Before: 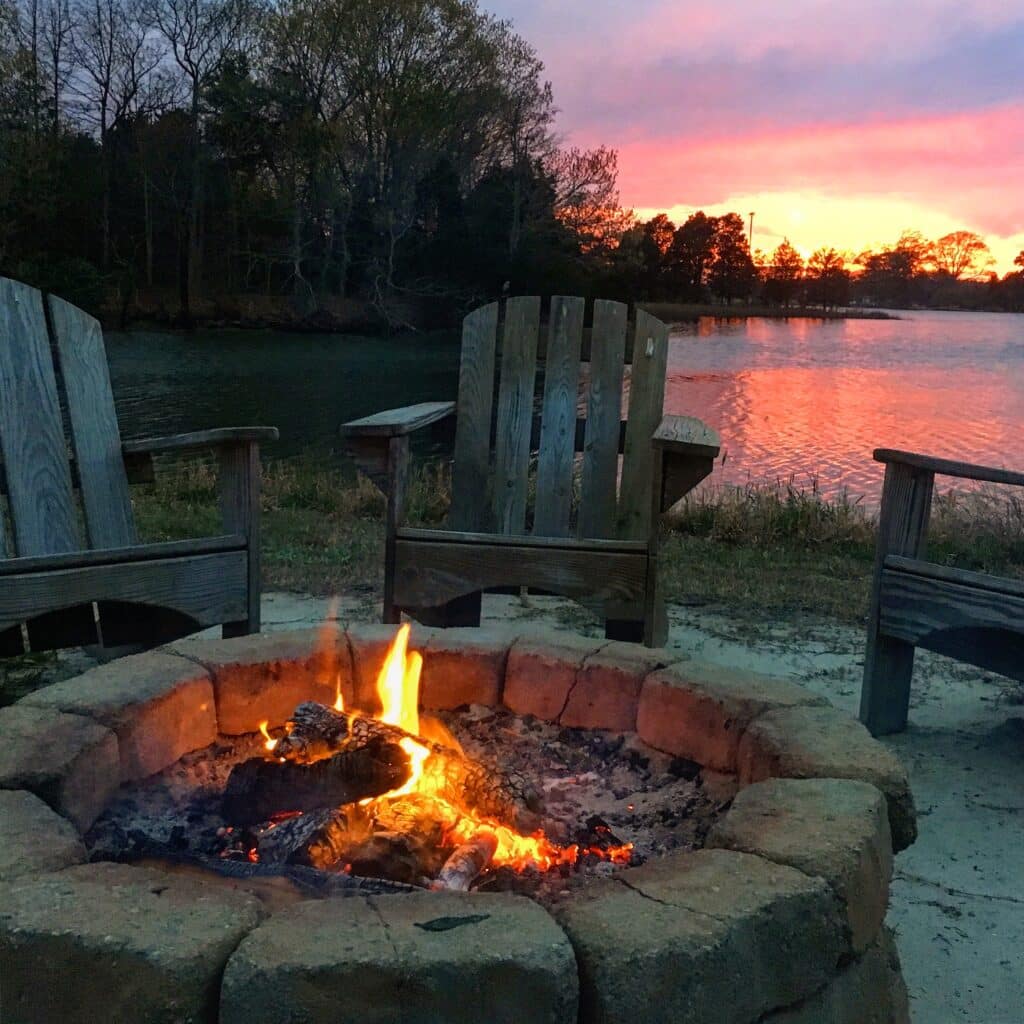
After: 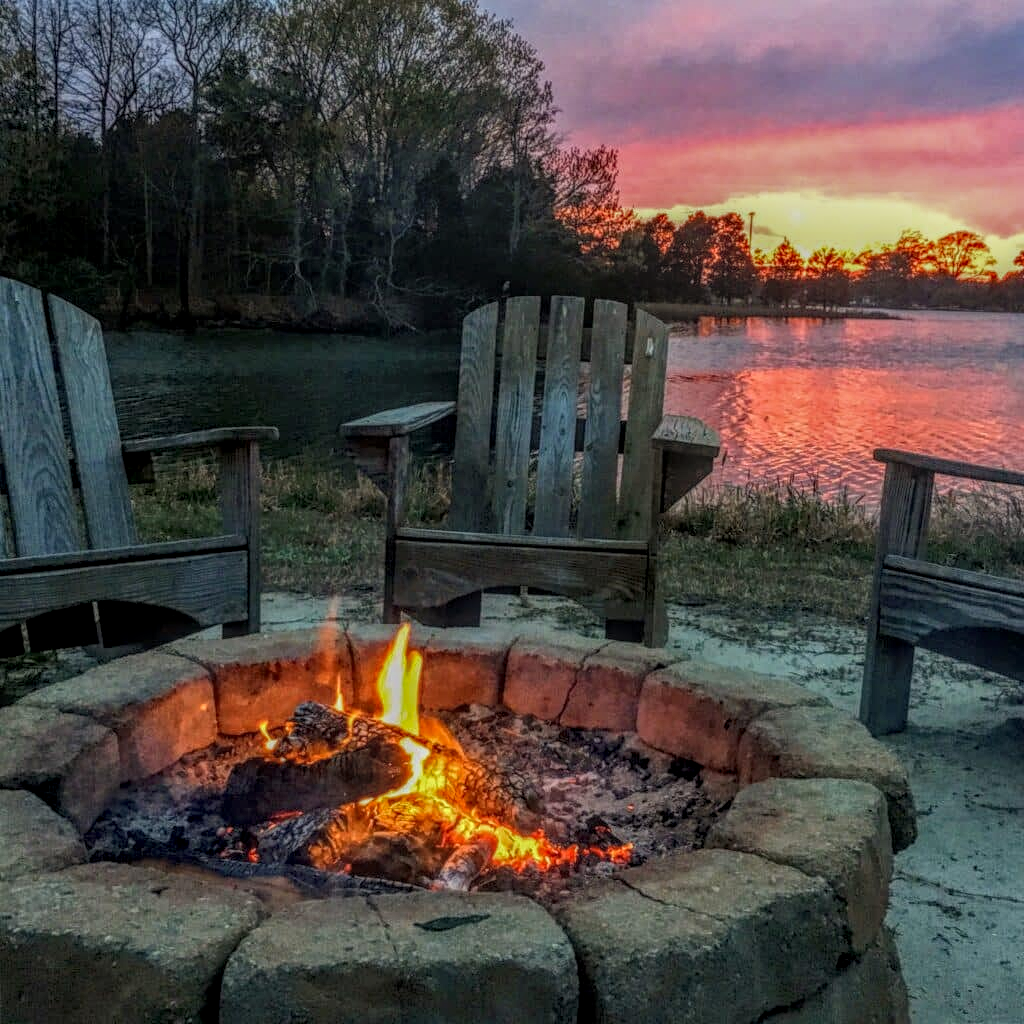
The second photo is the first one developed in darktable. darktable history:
local contrast: highlights 1%, shadows 7%, detail 201%, midtone range 0.25
